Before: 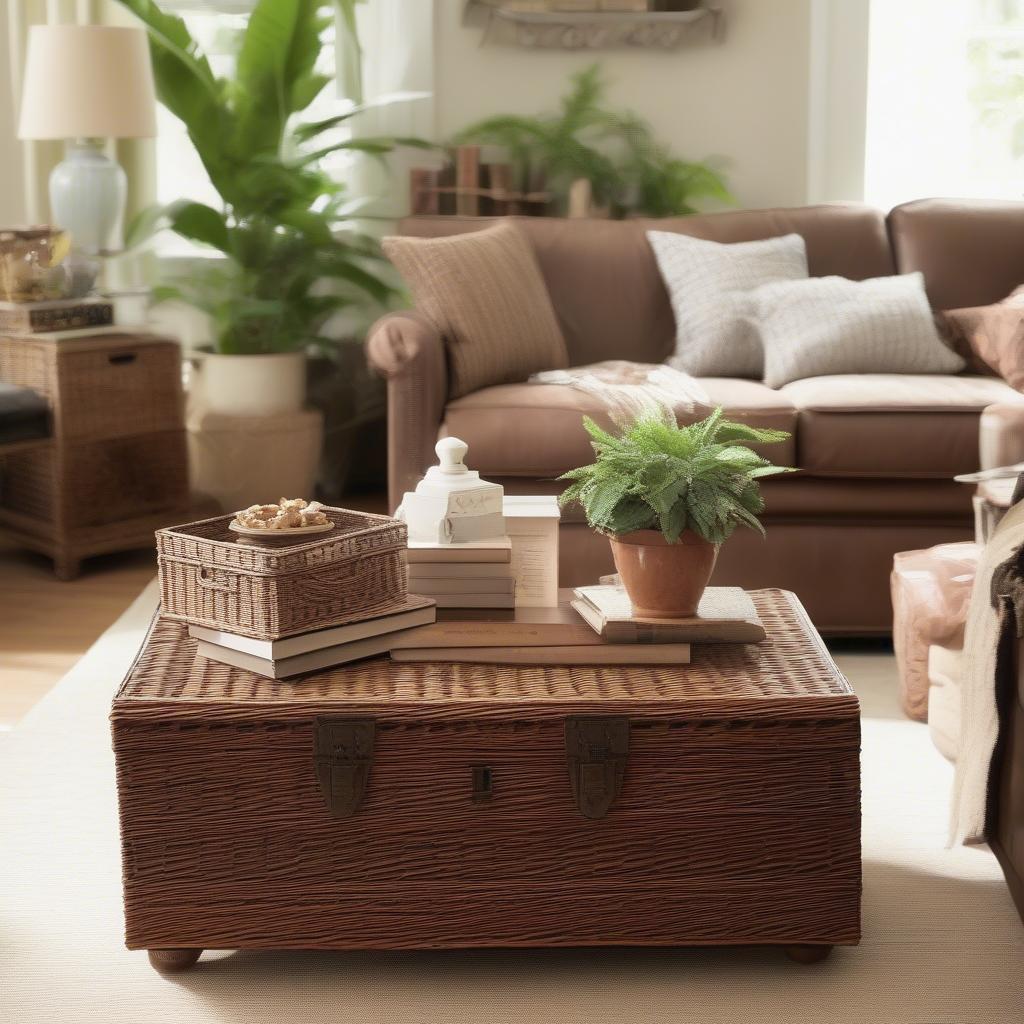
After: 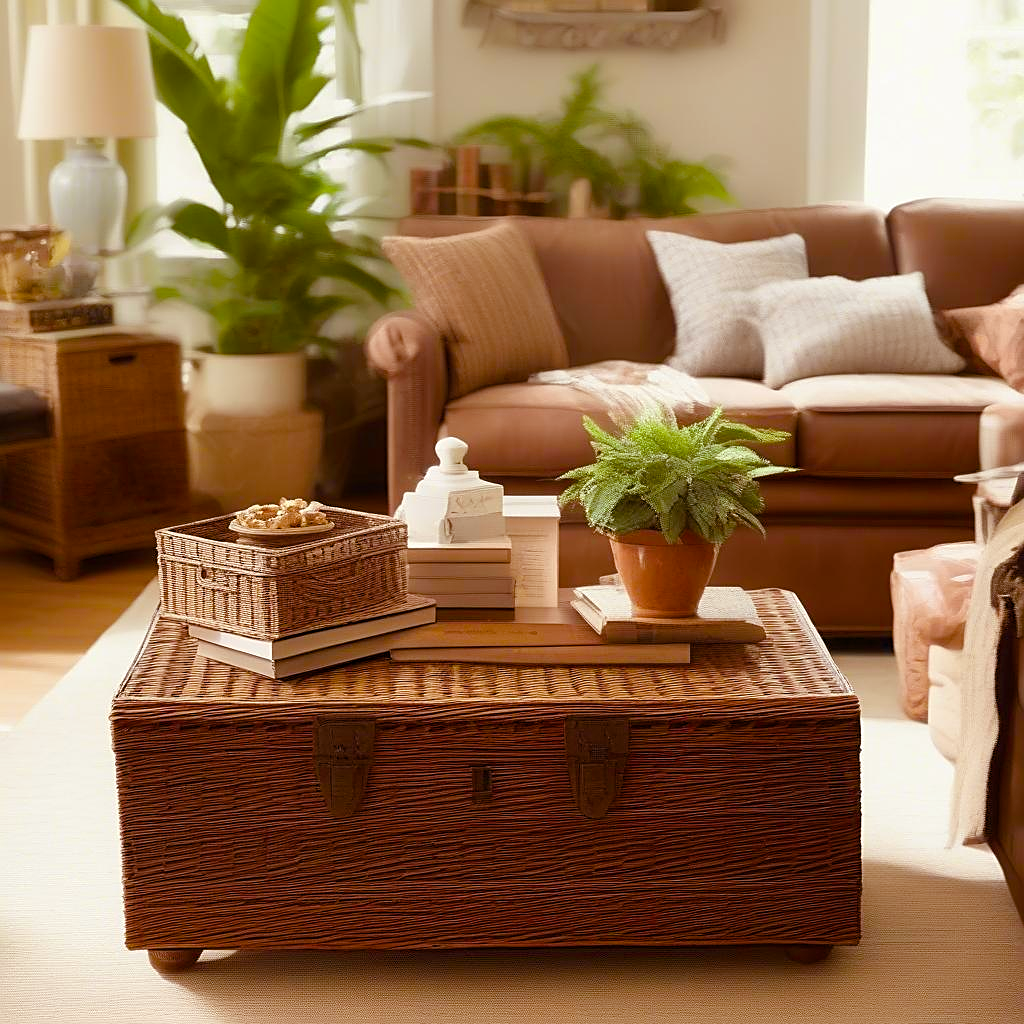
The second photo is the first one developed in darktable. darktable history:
sharpen: on, module defaults
color balance rgb: power › chroma 1.533%, power › hue 26.11°, linear chroma grading › global chroma 15.275%, perceptual saturation grading › global saturation 25.64%, perceptual saturation grading › highlights -27.714%, perceptual saturation grading › shadows 33.046%
